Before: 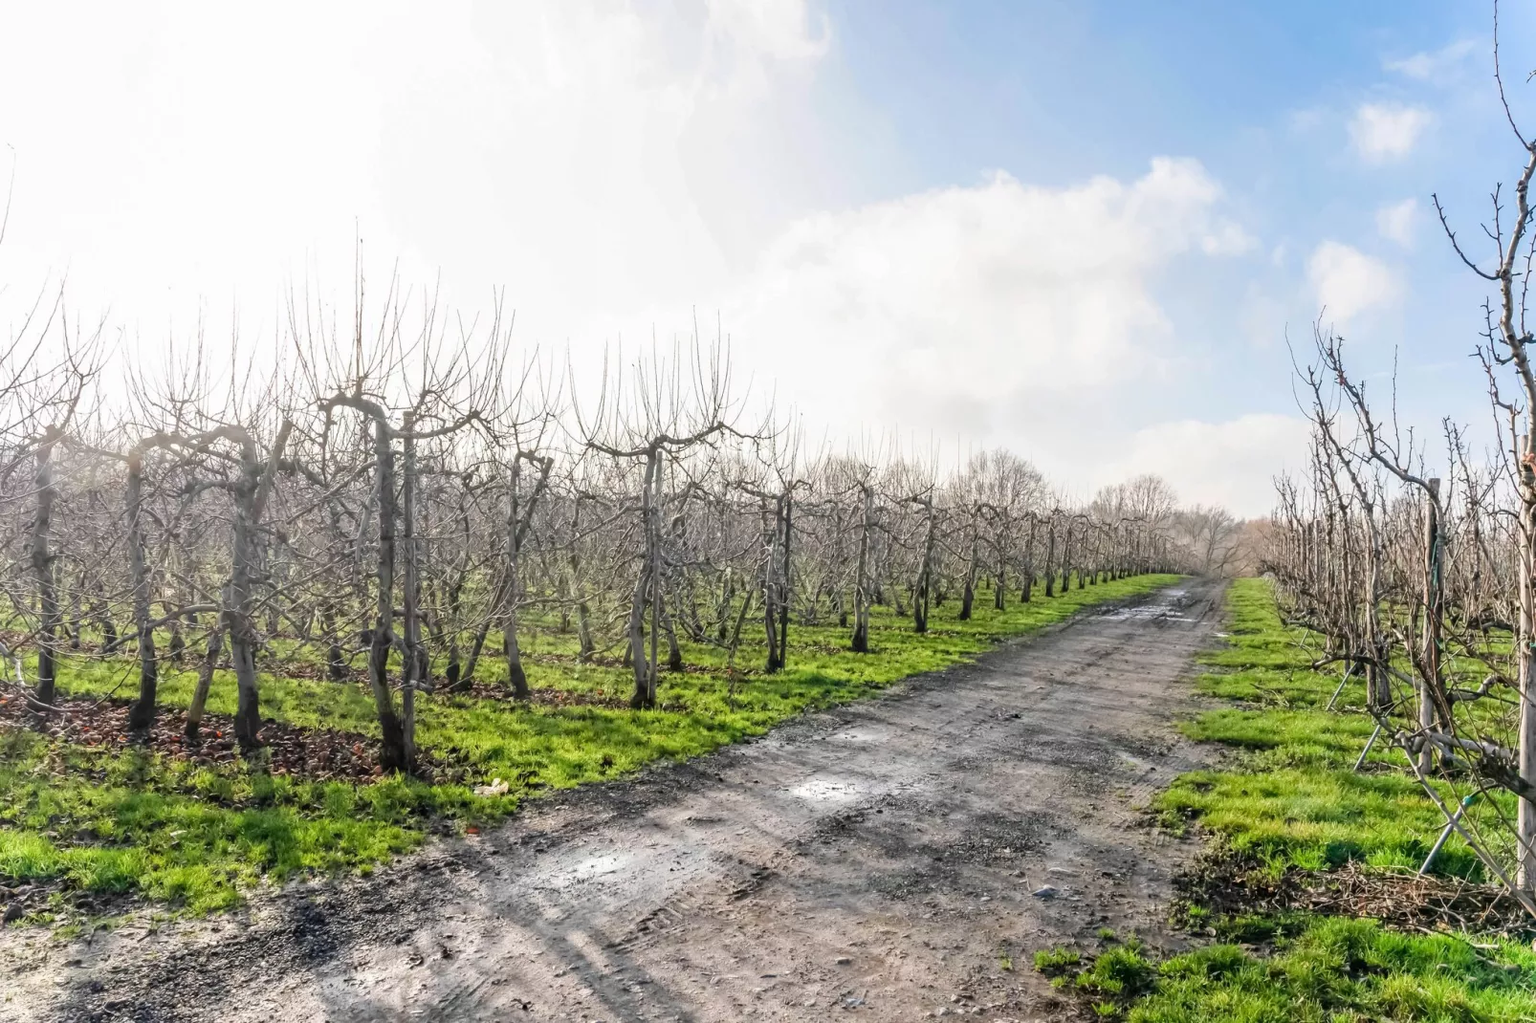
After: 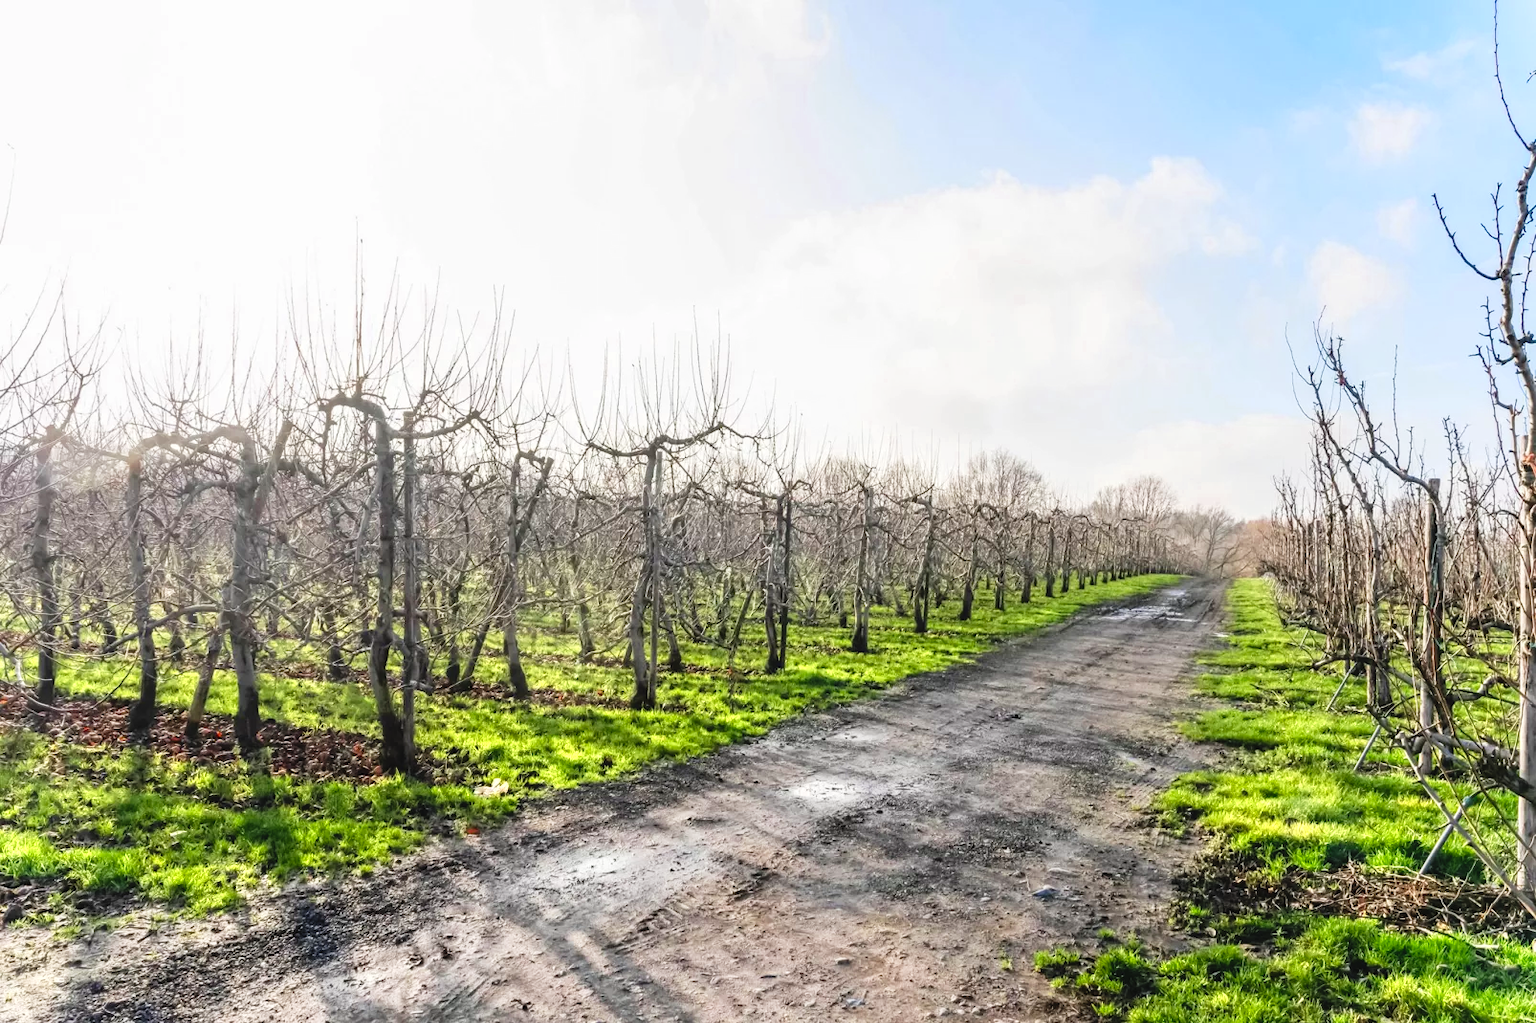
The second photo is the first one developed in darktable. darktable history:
color zones: curves: ch0 [(0.004, 0.305) (0.261, 0.623) (0.389, 0.399) (0.708, 0.571) (0.947, 0.34)]; ch1 [(0.025, 0.645) (0.229, 0.584) (0.326, 0.551) (0.484, 0.262) (0.757, 0.643)]
tone curve: curves: ch0 [(0, 0.036) (0.119, 0.115) (0.461, 0.479) (0.715, 0.767) (0.817, 0.865) (1, 0.998)]; ch1 [(0, 0) (0.377, 0.416) (0.44, 0.461) (0.487, 0.49) (0.514, 0.525) (0.538, 0.561) (0.67, 0.713) (1, 1)]; ch2 [(0, 0) (0.38, 0.405) (0.463, 0.445) (0.492, 0.486) (0.529, 0.533) (0.578, 0.59) (0.653, 0.698) (1, 1)], preserve colors none
